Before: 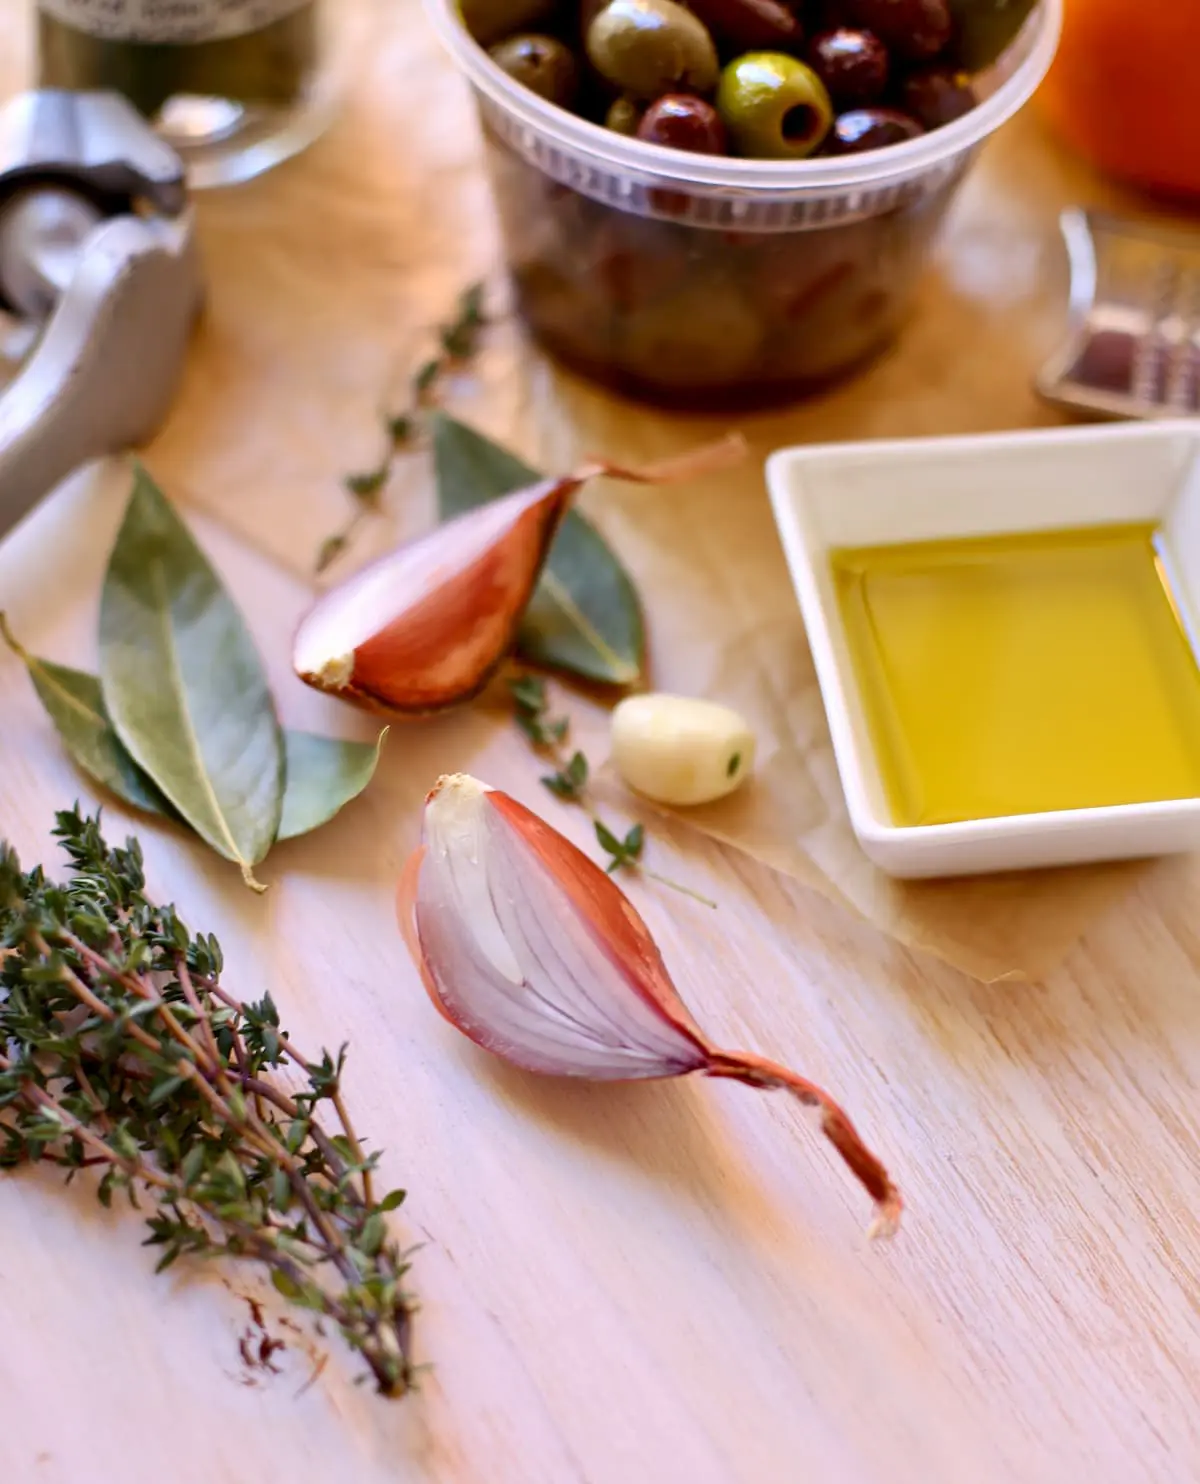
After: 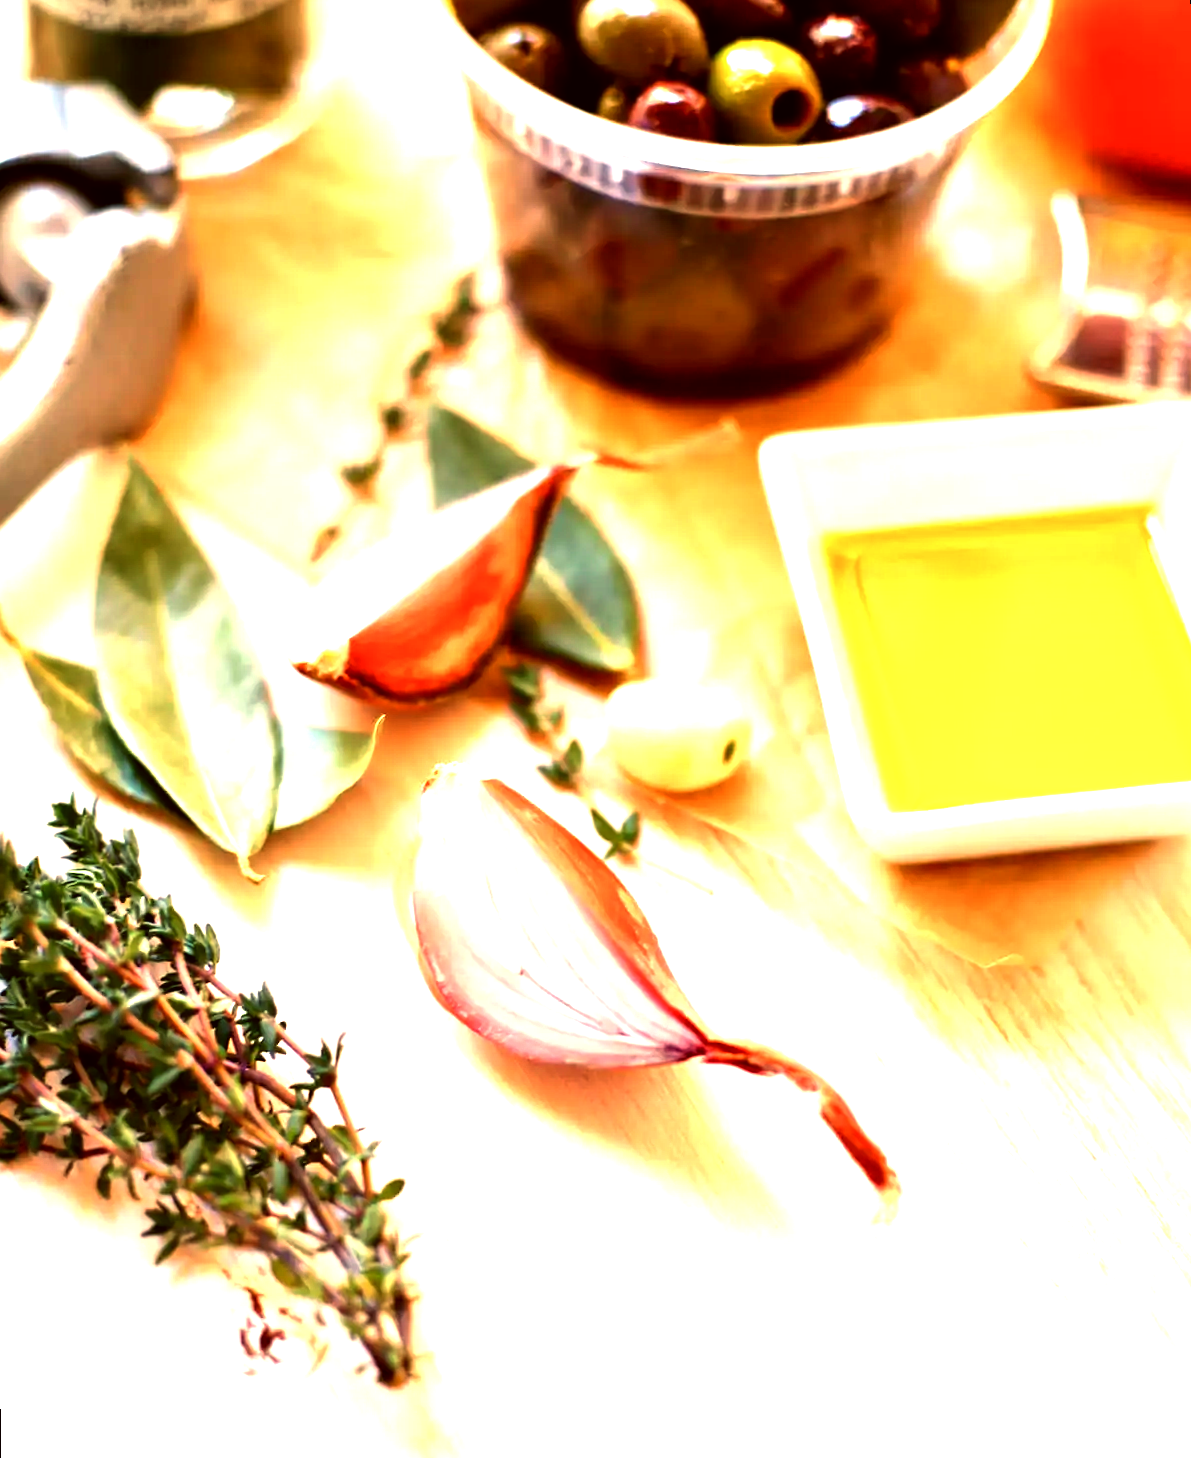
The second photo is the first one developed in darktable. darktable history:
color correction: highlights a* -4.98, highlights b* -3.76, shadows a* 3.83, shadows b* 4.08
exposure: black level correction 0, exposure 1.3 EV, compensate exposure bias true, compensate highlight preservation false
rotate and perspective: rotation -0.45°, automatic cropping original format, crop left 0.008, crop right 0.992, crop top 0.012, crop bottom 0.988
color balance: mode lift, gamma, gain (sRGB), lift [1.014, 0.966, 0.918, 0.87], gamma [0.86, 0.734, 0.918, 0.976], gain [1.063, 1.13, 1.063, 0.86]
